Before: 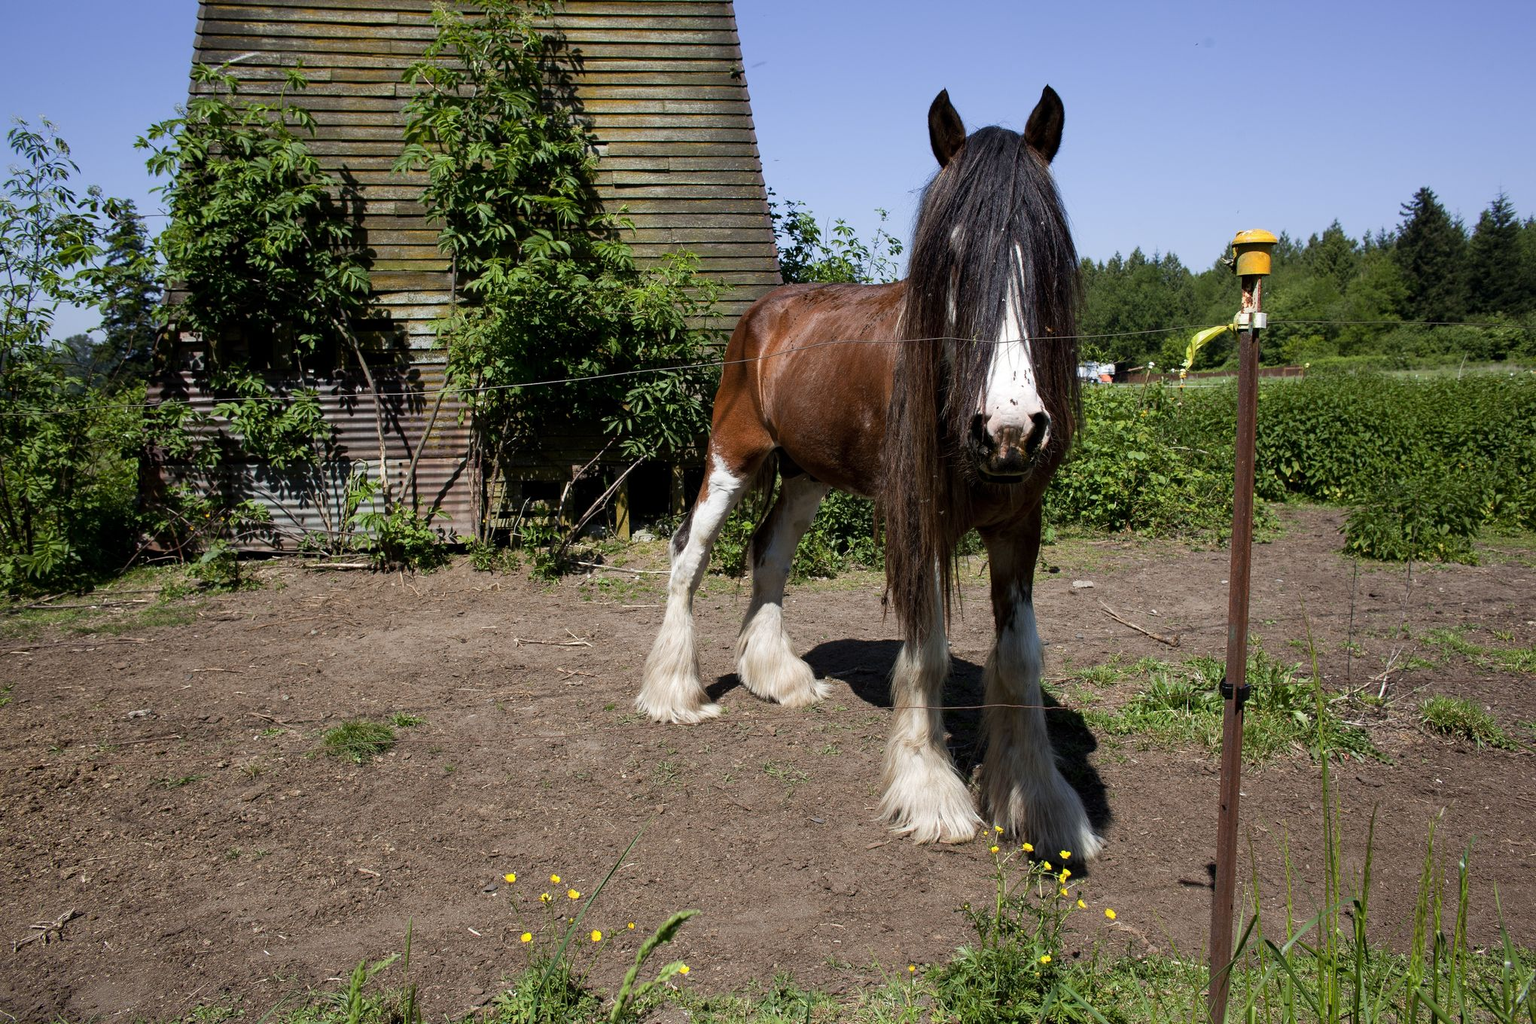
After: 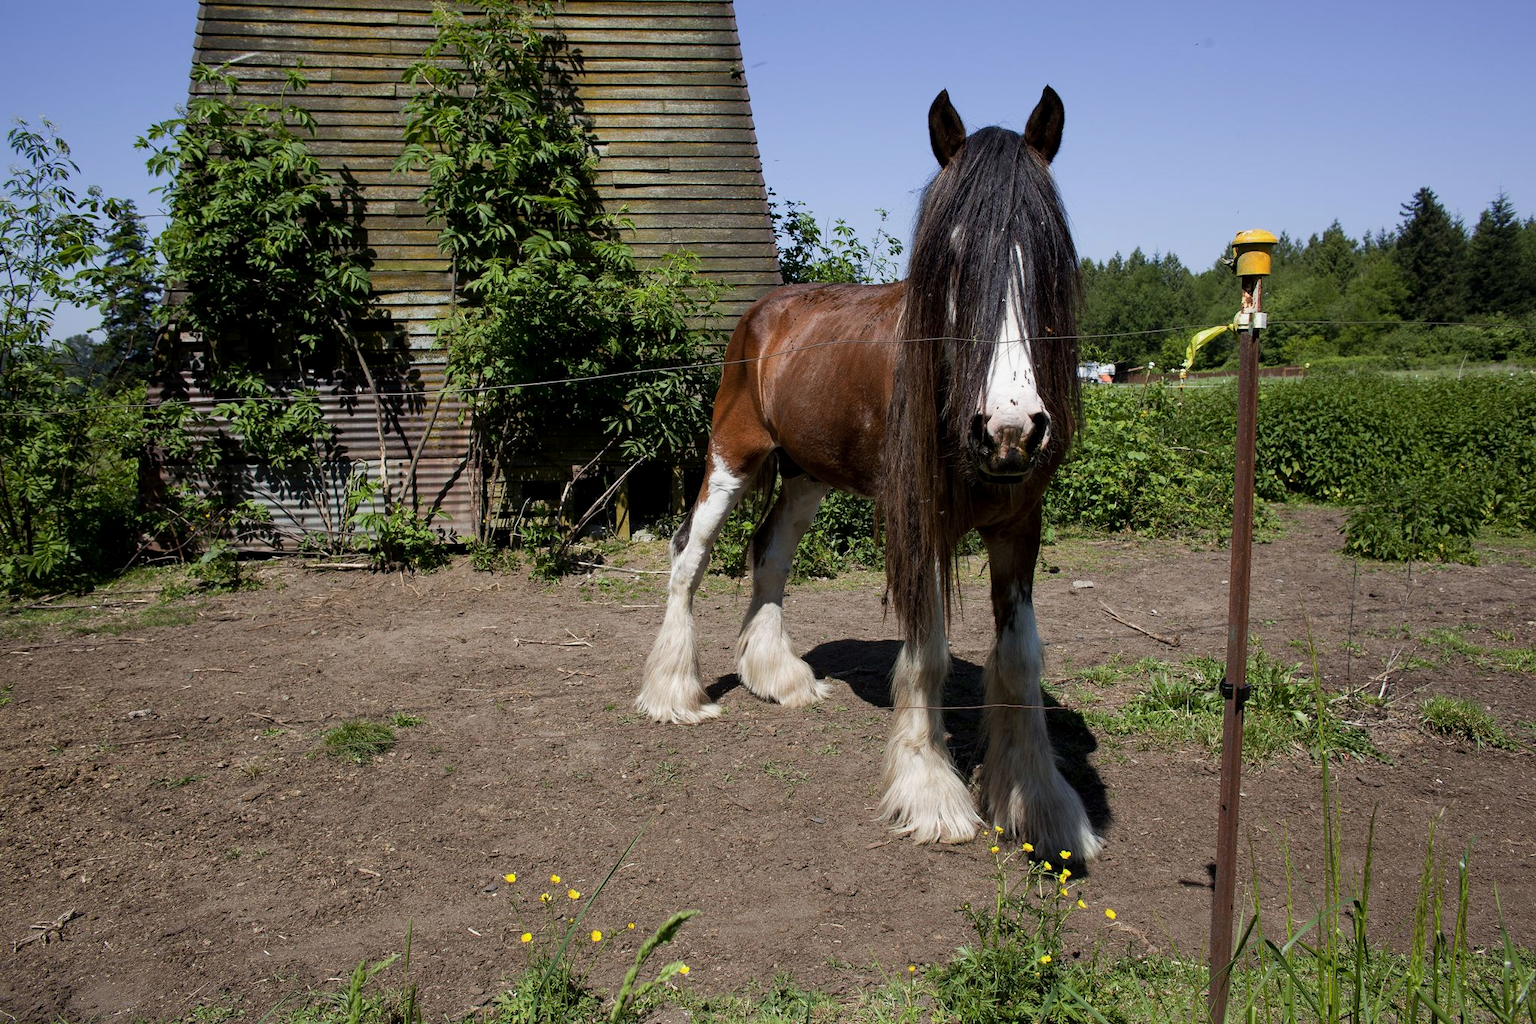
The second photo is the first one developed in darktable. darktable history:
exposure: black level correction 0.001, exposure -0.125 EV, compensate highlight preservation false
